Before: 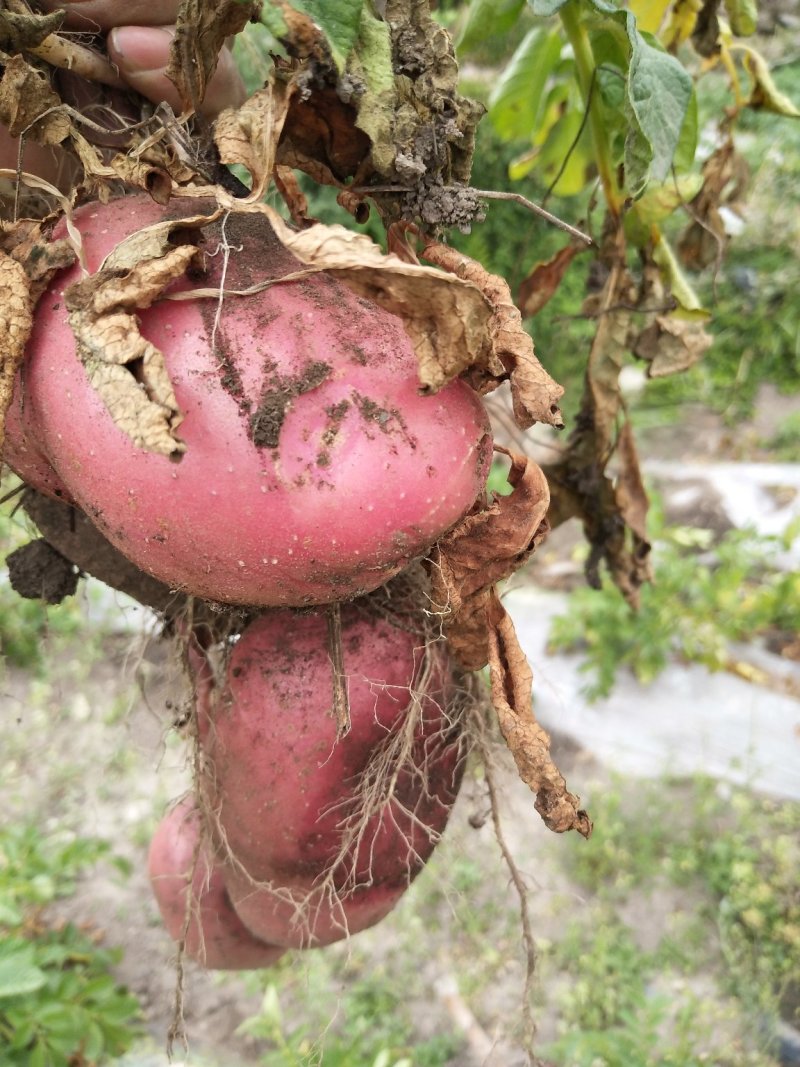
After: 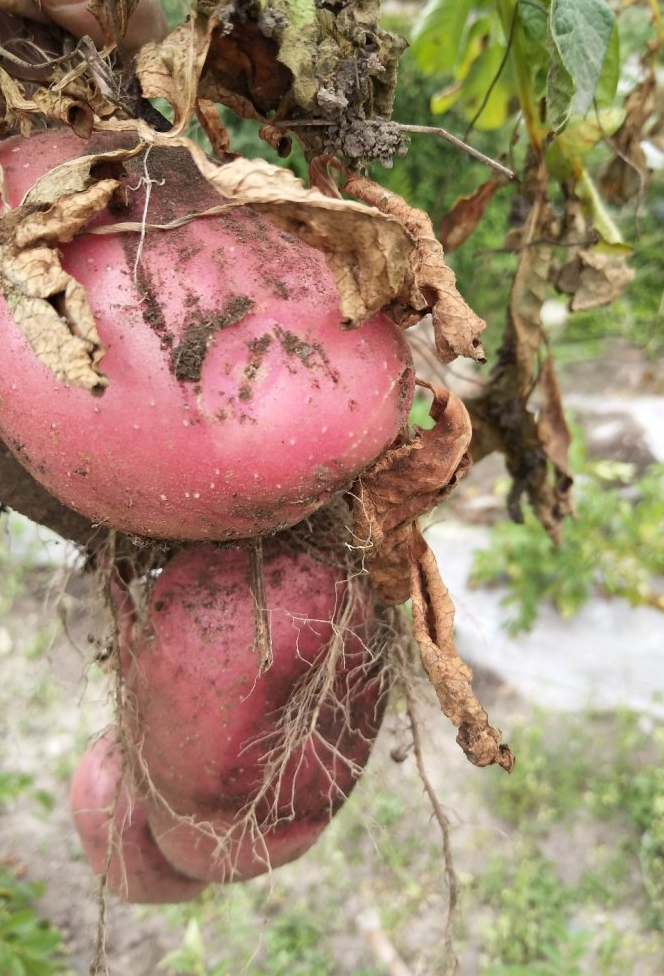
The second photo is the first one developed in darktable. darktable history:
crop: left 9.802%, top 6.273%, right 7.158%, bottom 2.17%
